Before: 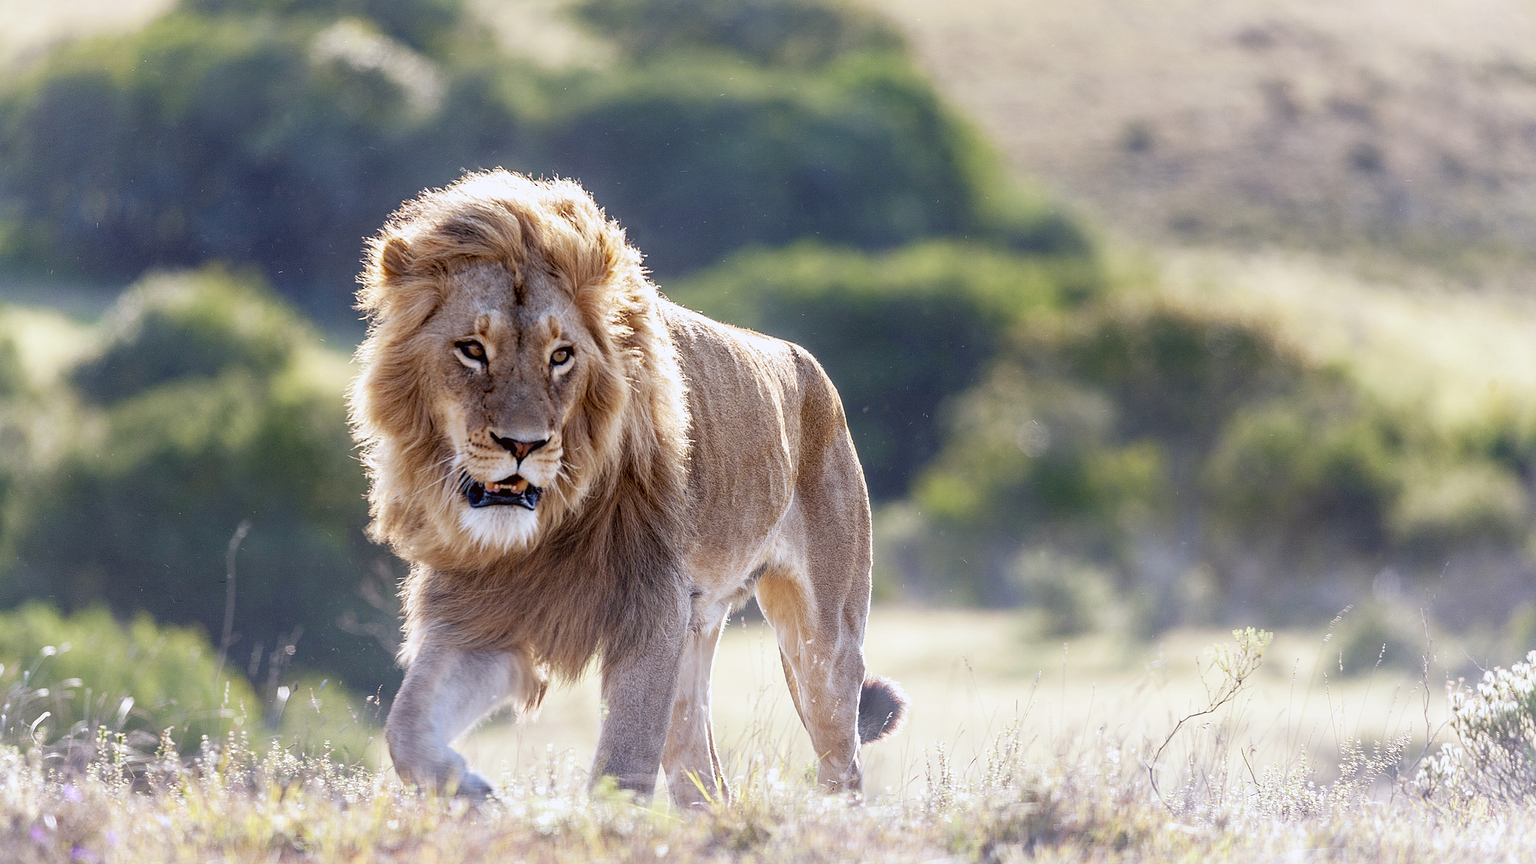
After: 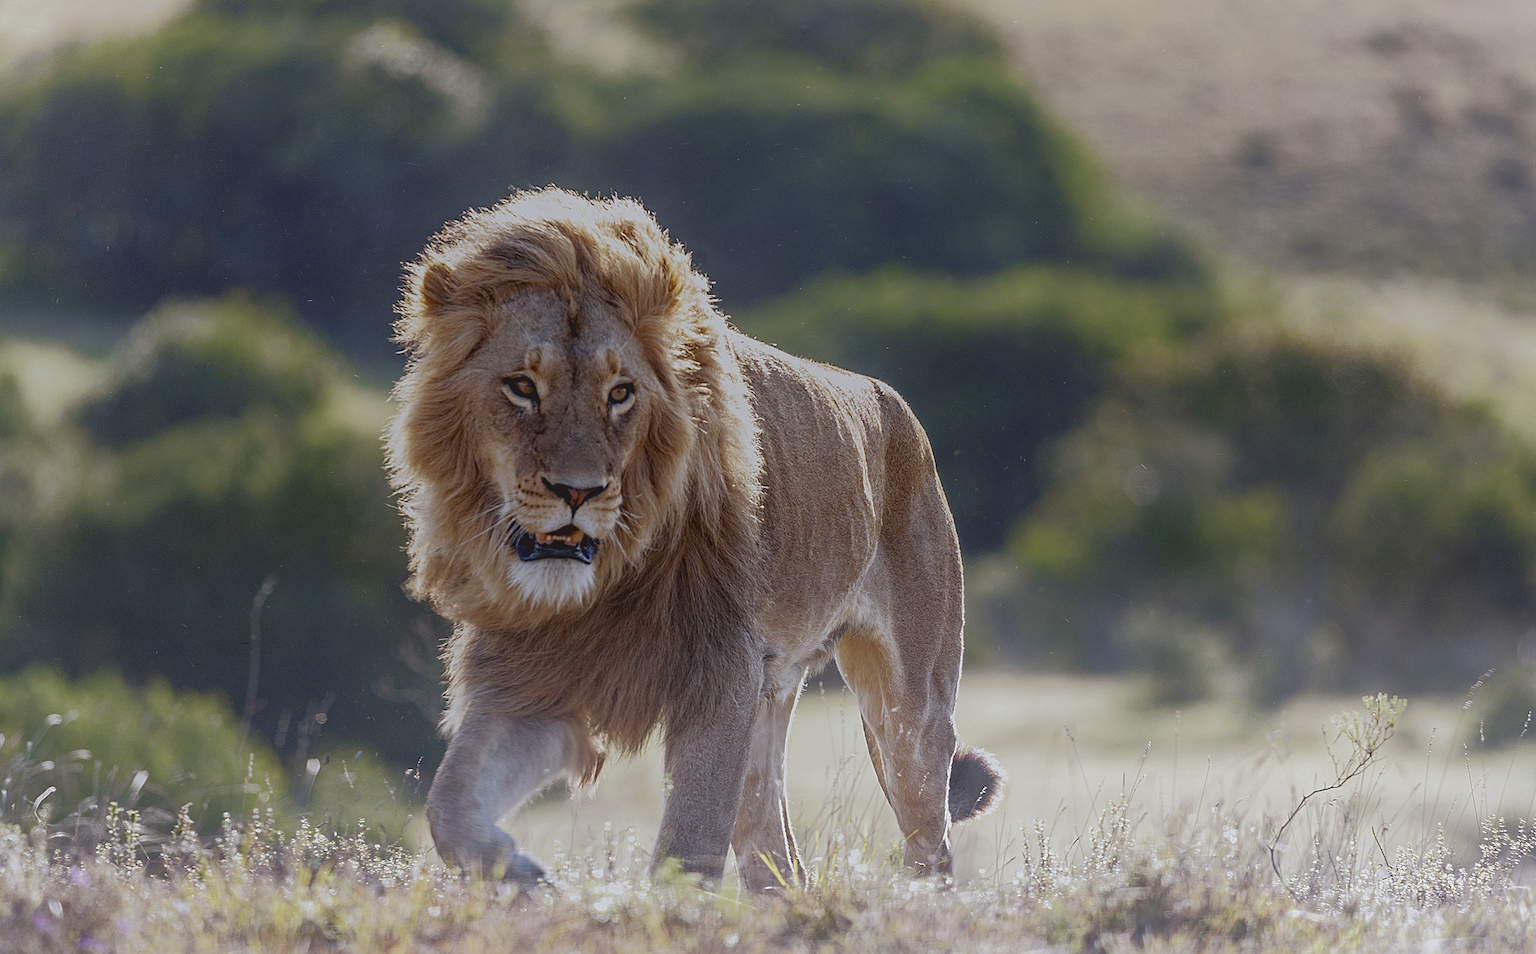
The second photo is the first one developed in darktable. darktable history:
crop: right 9.48%, bottom 0.026%
contrast equalizer: y [[0.439, 0.44, 0.442, 0.457, 0.493, 0.498], [0.5 ×6], [0.5 ×6], [0 ×6], [0 ×6]]
tone curve: curves: ch0 [(0, 0) (0.003, 0.029) (0.011, 0.034) (0.025, 0.044) (0.044, 0.057) (0.069, 0.07) (0.1, 0.084) (0.136, 0.104) (0.177, 0.127) (0.224, 0.156) (0.277, 0.192) (0.335, 0.236) (0.399, 0.284) (0.468, 0.339) (0.543, 0.393) (0.623, 0.454) (0.709, 0.541) (0.801, 0.65) (0.898, 0.766) (1, 1)], color space Lab, linked channels, preserve colors none
